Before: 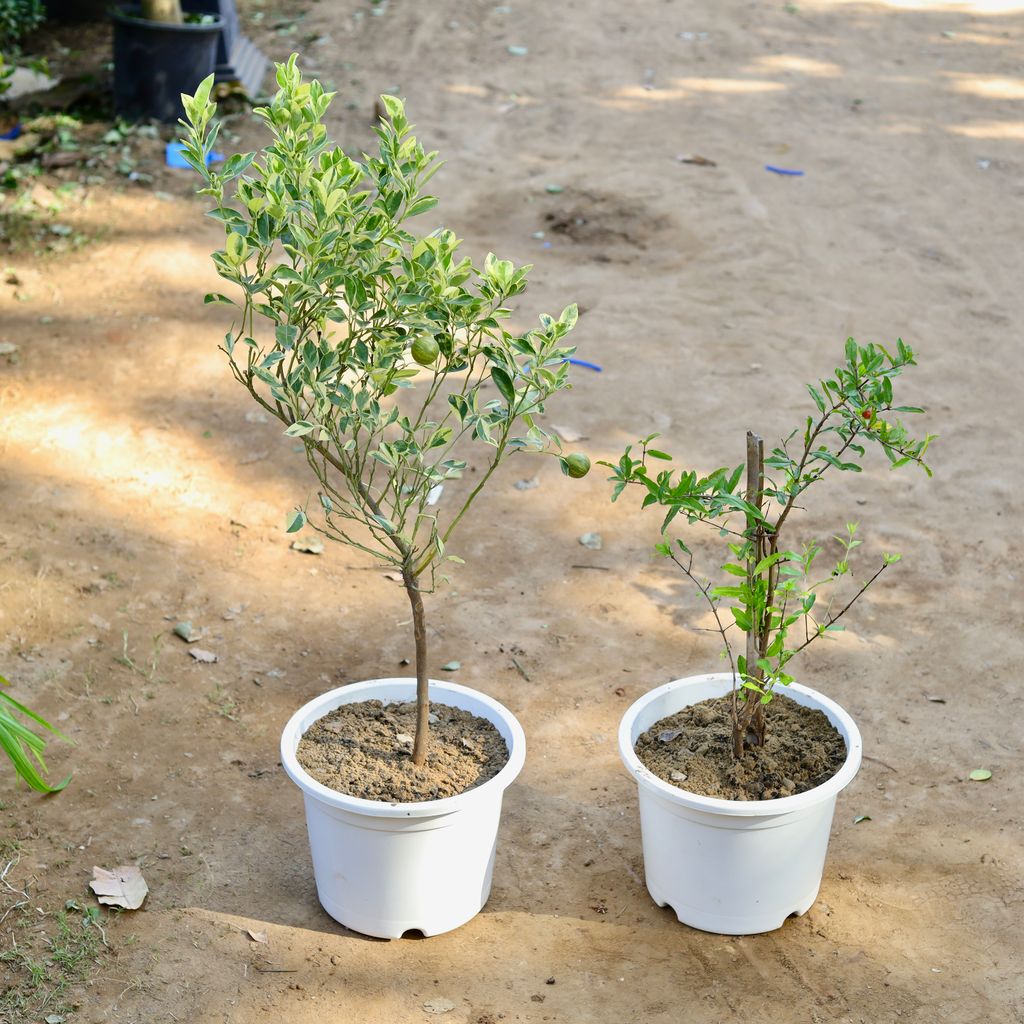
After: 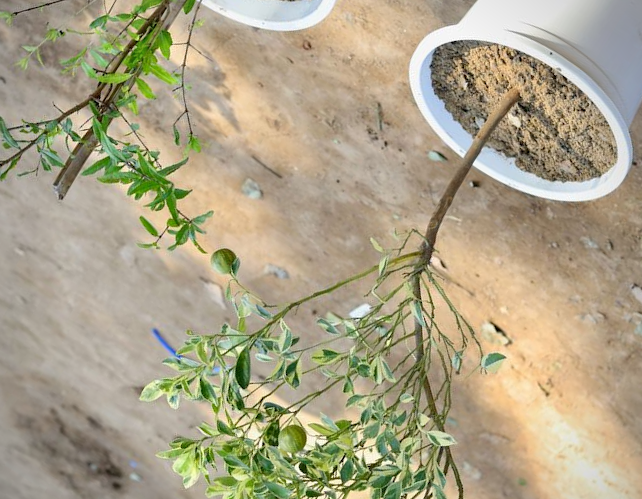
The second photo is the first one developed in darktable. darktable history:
crop and rotate: angle 148.2°, left 9.172%, top 15.606%, right 4.453%, bottom 17.183%
vignetting: brightness -0.418, saturation -0.297
